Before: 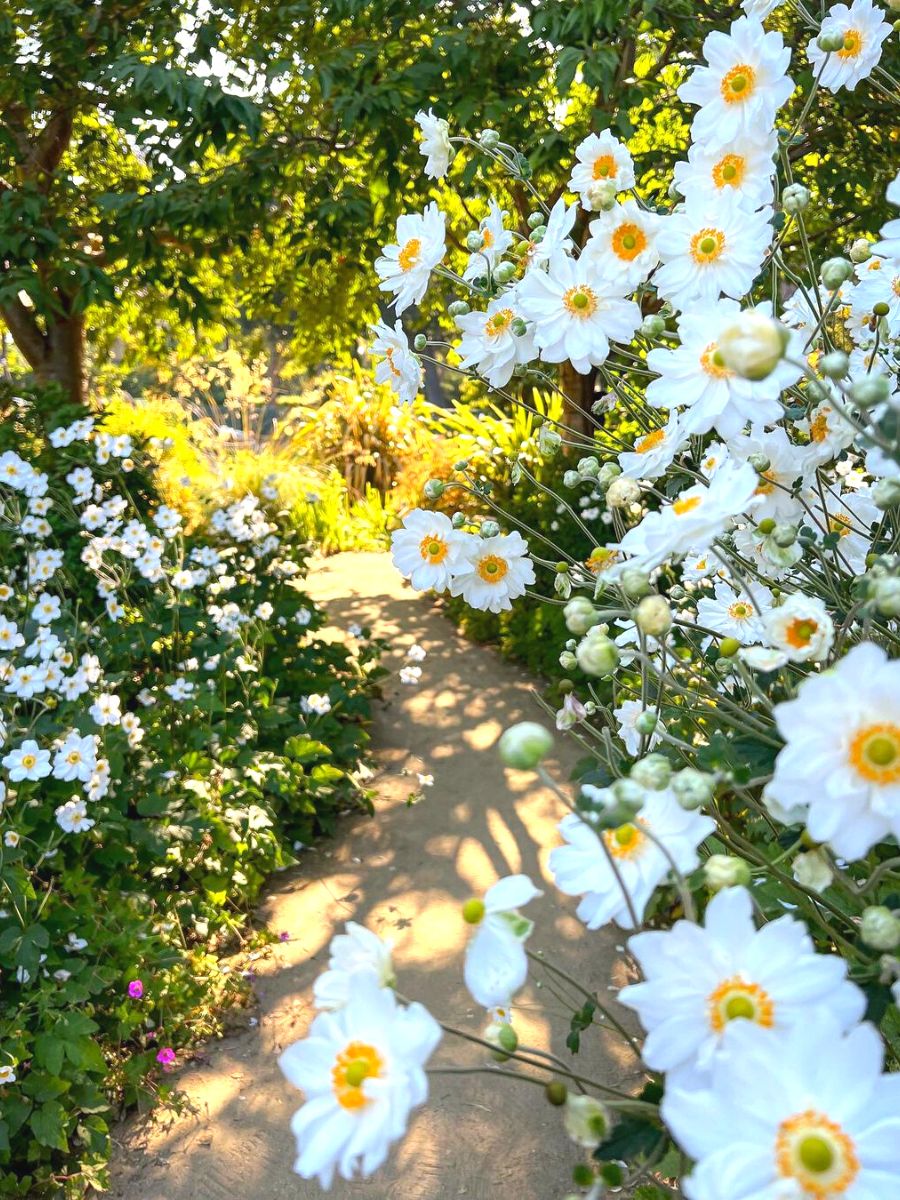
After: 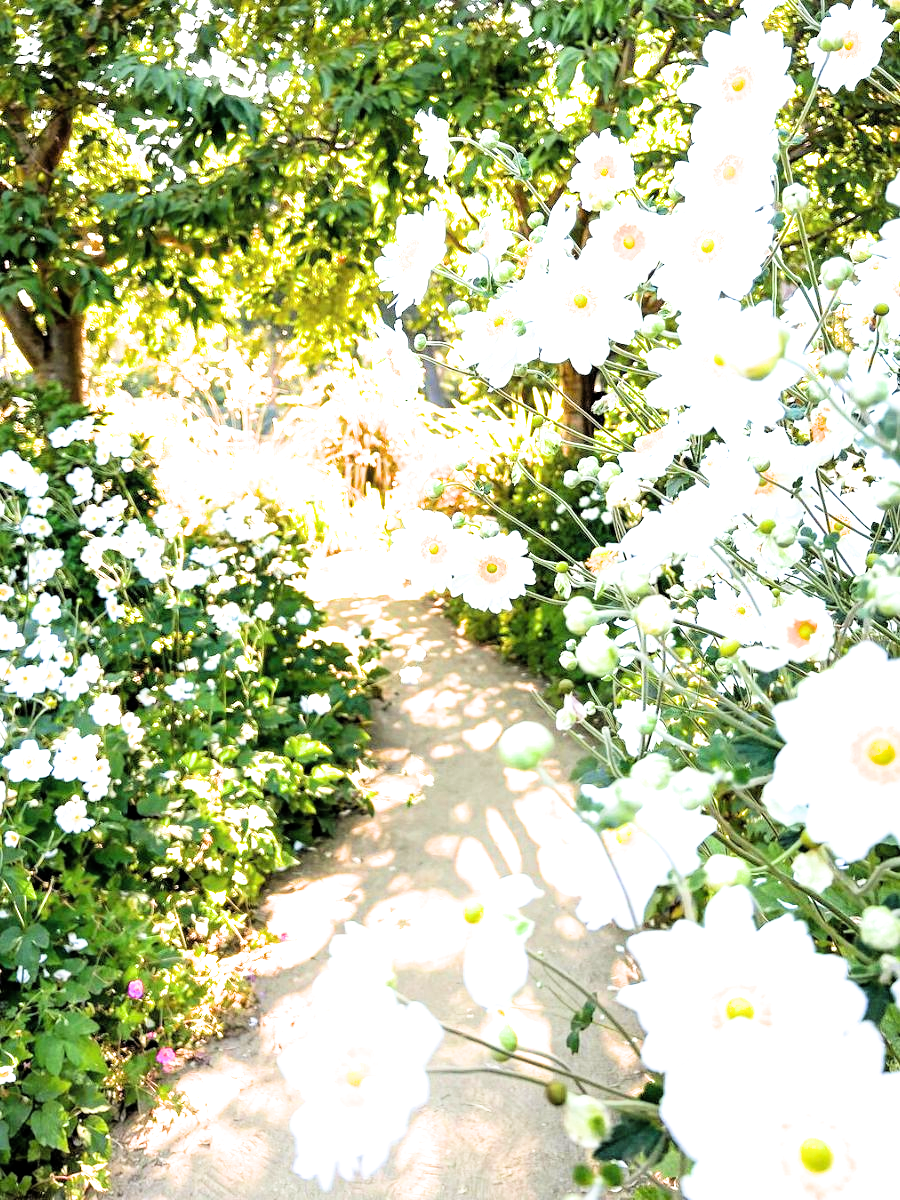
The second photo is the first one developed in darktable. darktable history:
tone equalizer: -8 EV -0.75 EV, -7 EV -0.679 EV, -6 EV -0.572 EV, -5 EV -0.375 EV, -3 EV 0.373 EV, -2 EV 0.6 EV, -1 EV 0.693 EV, +0 EV 0.729 EV
exposure: exposure 0.999 EV, compensate exposure bias true, compensate highlight preservation false
filmic rgb: black relative exposure -5.05 EV, white relative exposure 3.18 EV, hardness 3.42, contrast 1.197, highlights saturation mix -29.53%
